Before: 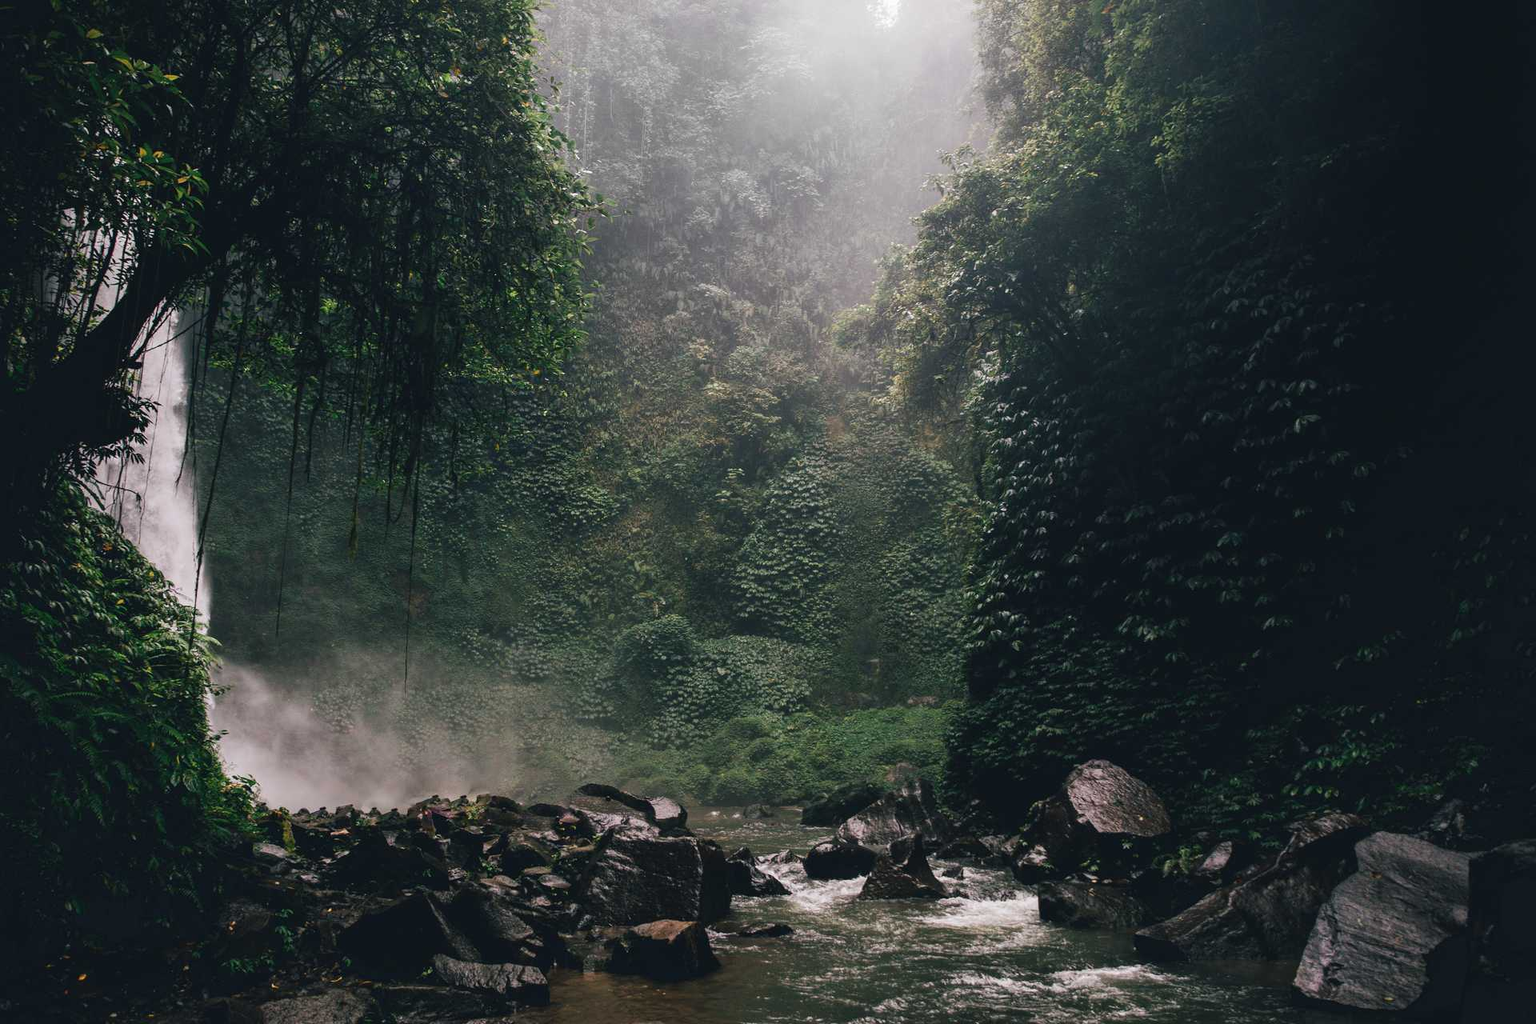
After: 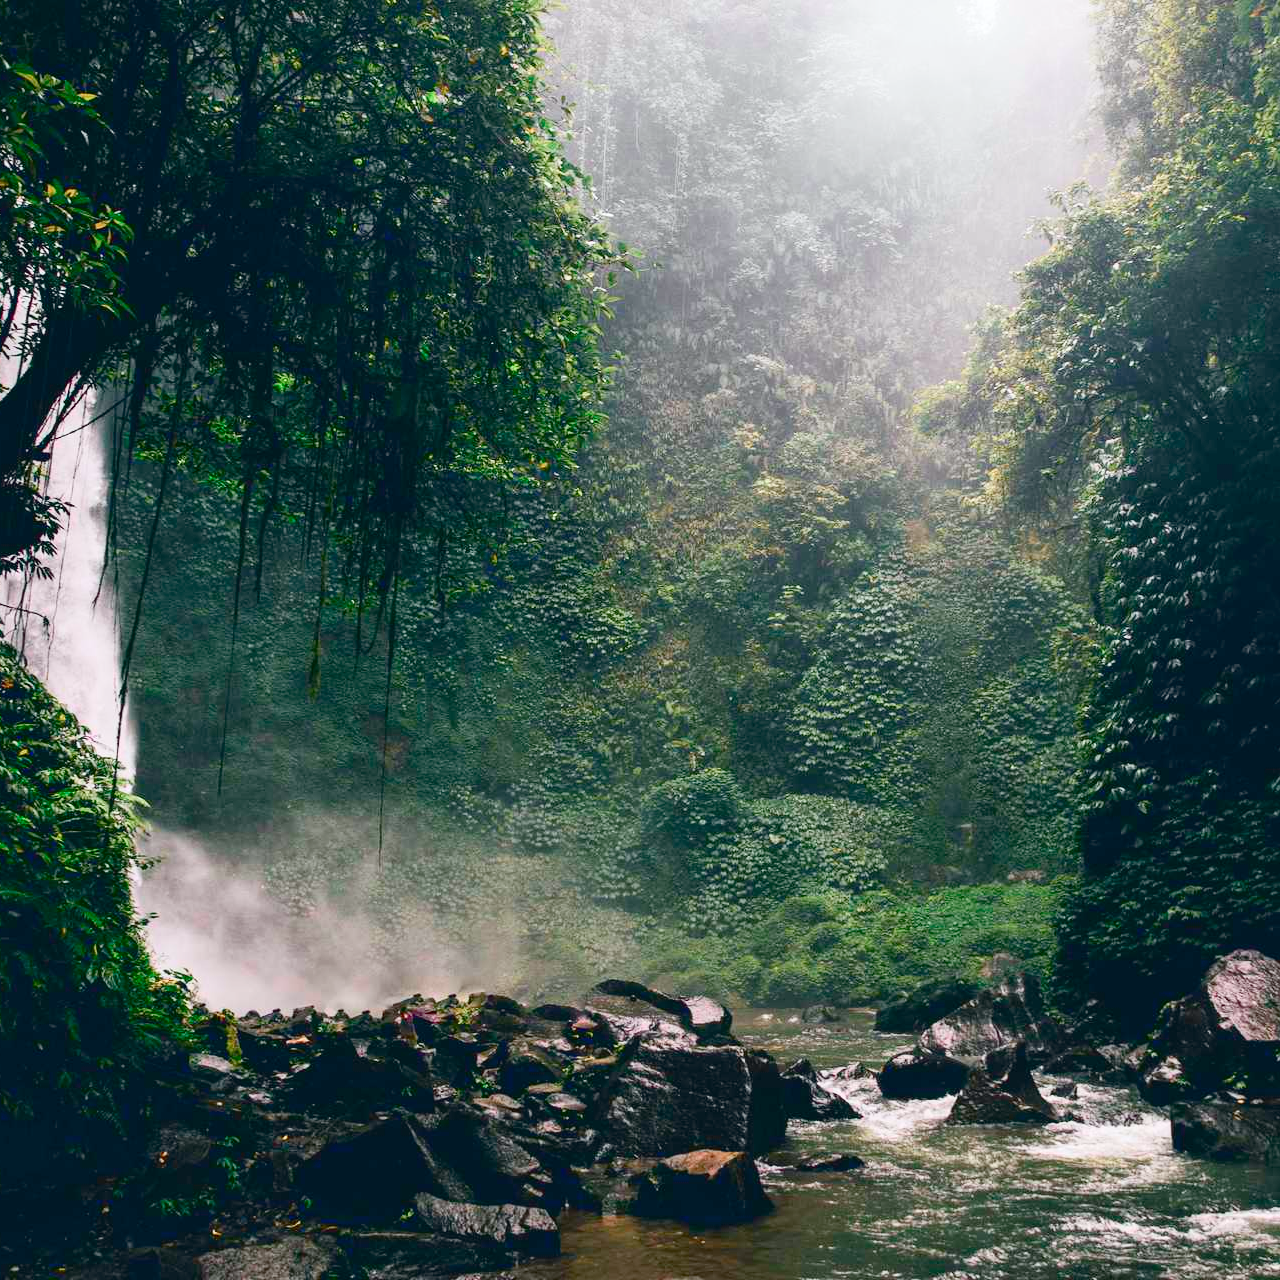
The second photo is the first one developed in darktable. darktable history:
tone equalizer: -8 EV 0.06 EV, smoothing diameter 25%, edges refinement/feathering 10, preserve details guided filter
tone curve: curves: ch0 [(0, 0) (0.051, 0.021) (0.11, 0.069) (0.249, 0.235) (0.452, 0.526) (0.596, 0.713) (0.703, 0.83) (0.851, 0.938) (1, 1)]; ch1 [(0, 0) (0.1, 0.038) (0.318, 0.221) (0.413, 0.325) (0.443, 0.412) (0.483, 0.474) (0.503, 0.501) (0.516, 0.517) (0.548, 0.568) (0.569, 0.599) (0.594, 0.634) (0.666, 0.701) (1, 1)]; ch2 [(0, 0) (0.453, 0.435) (0.479, 0.476) (0.504, 0.5) (0.529, 0.537) (0.556, 0.583) (0.584, 0.618) (0.824, 0.815) (1, 1)], color space Lab, independent channels, preserve colors none
crop and rotate: left 6.617%, right 26.717%
levels: levels [0, 0.43, 0.984]
exposure: exposure -0.153 EV, compensate highlight preservation false
